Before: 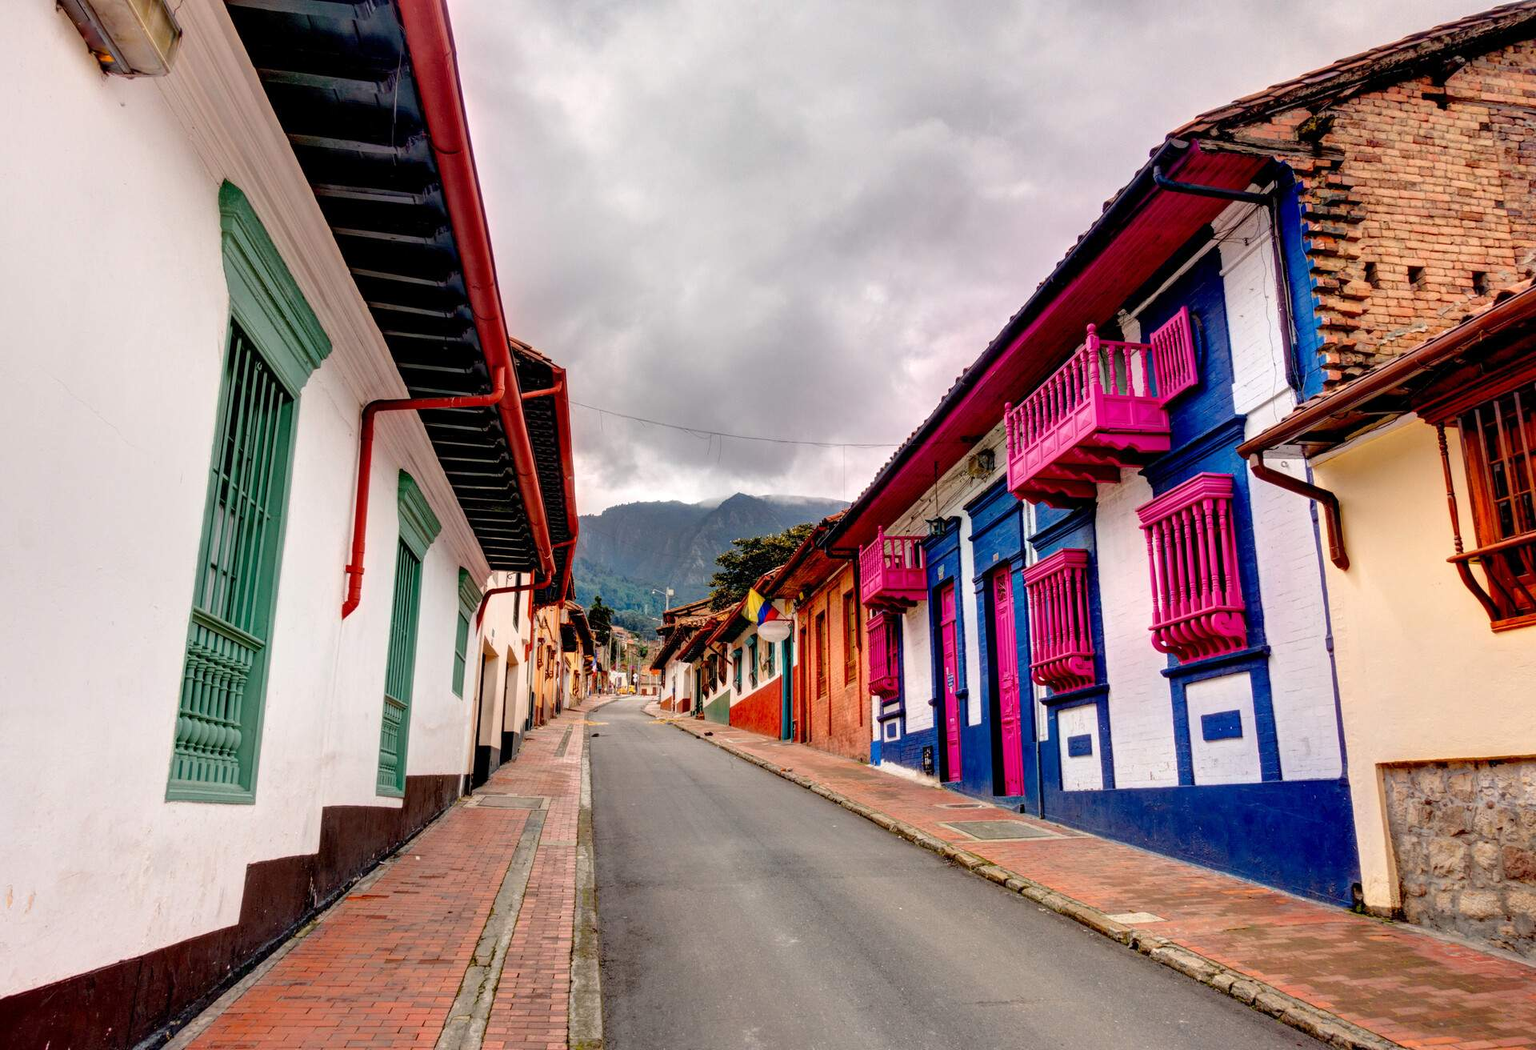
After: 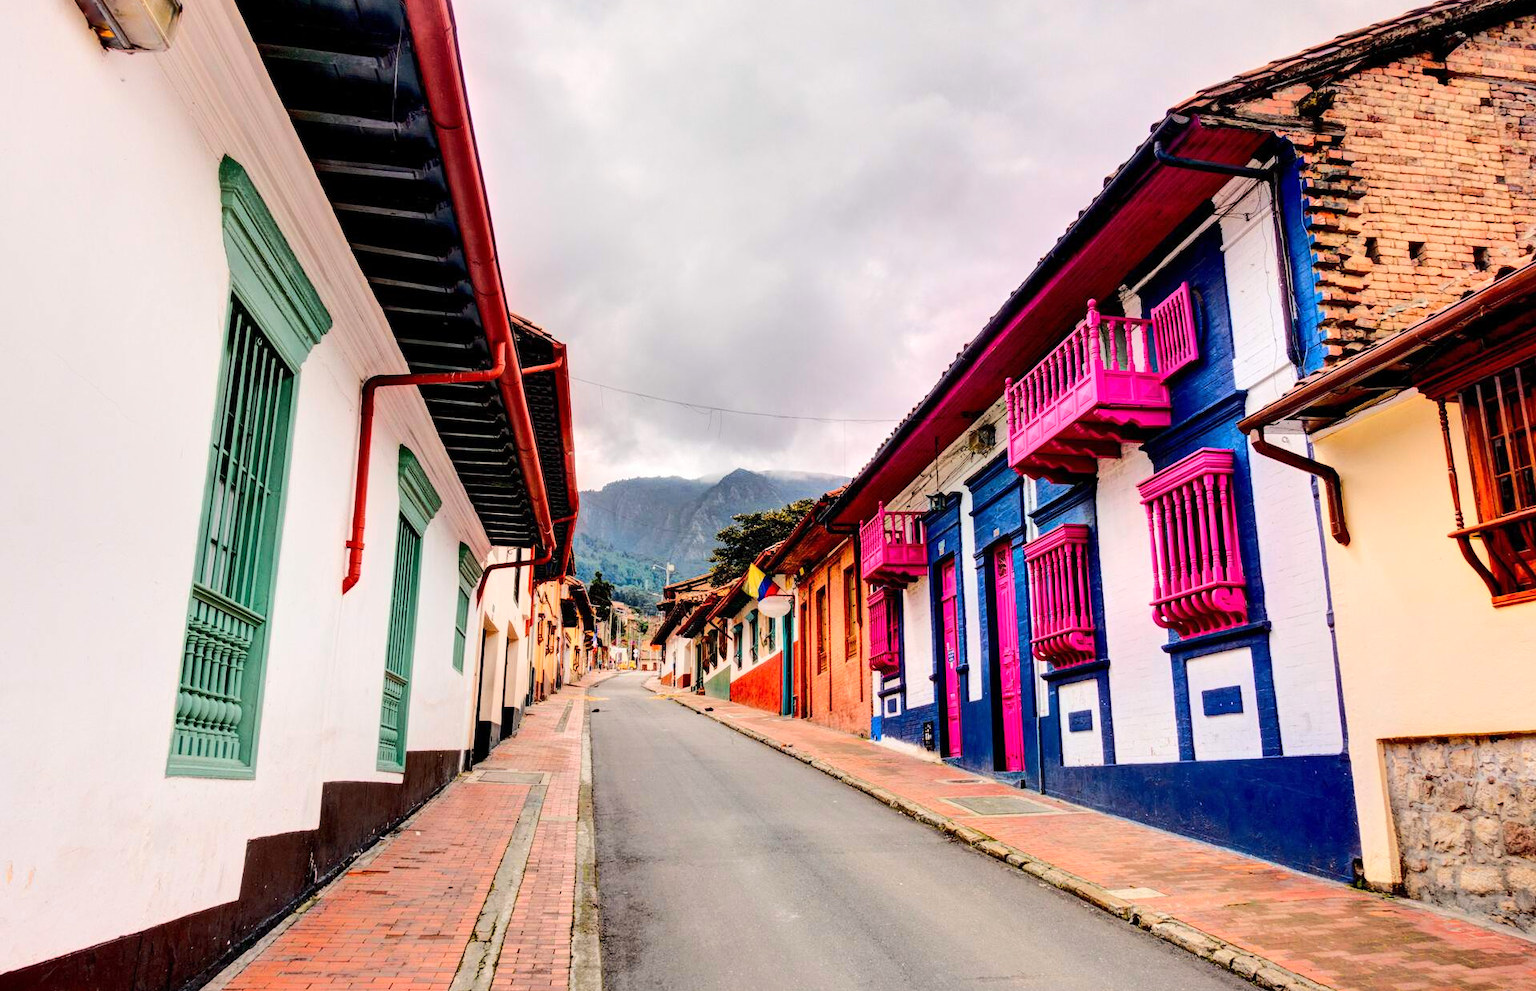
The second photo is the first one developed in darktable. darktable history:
crop and rotate: top 2.479%, bottom 3.018%
rgb curve: curves: ch0 [(0, 0) (0.284, 0.292) (0.505, 0.644) (1, 1)], compensate middle gray true
